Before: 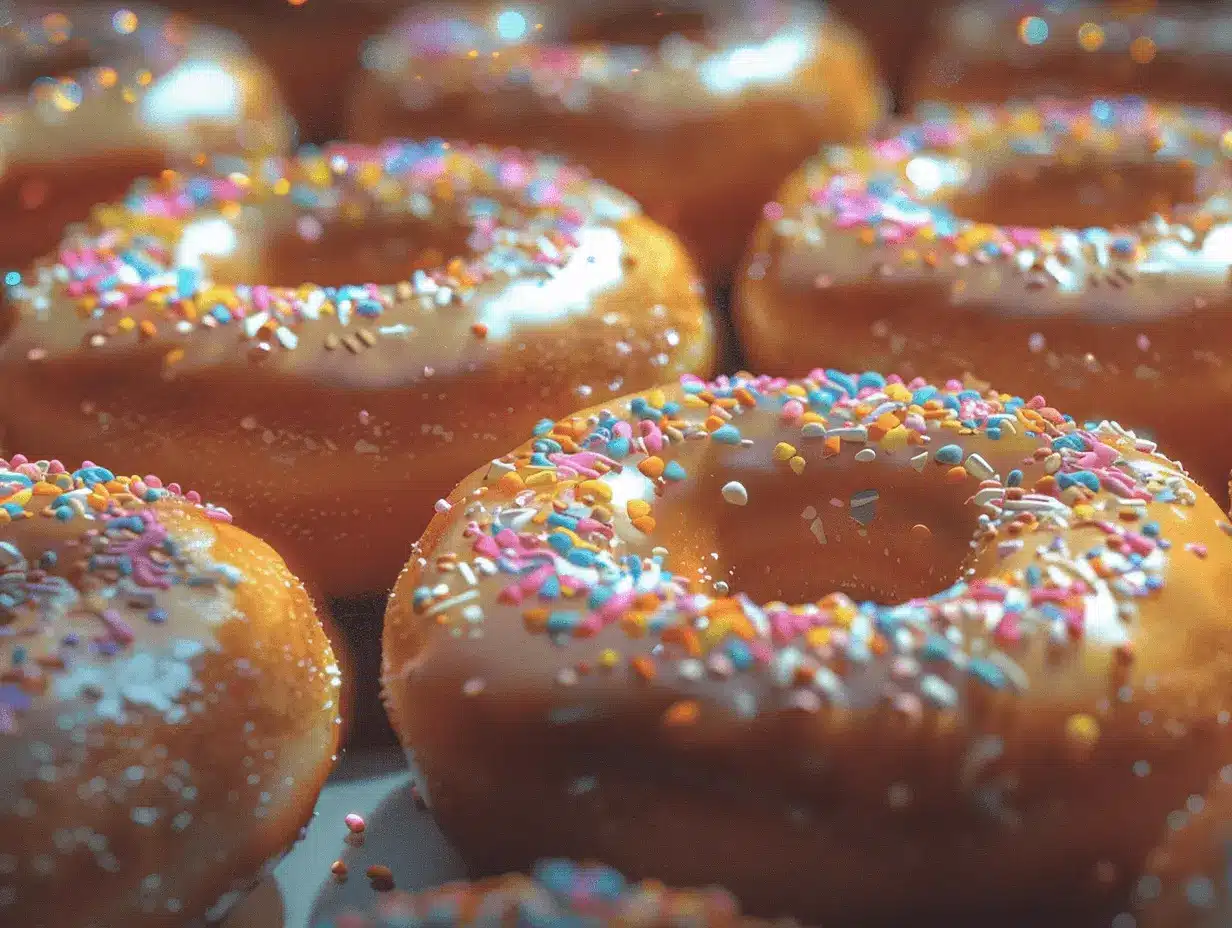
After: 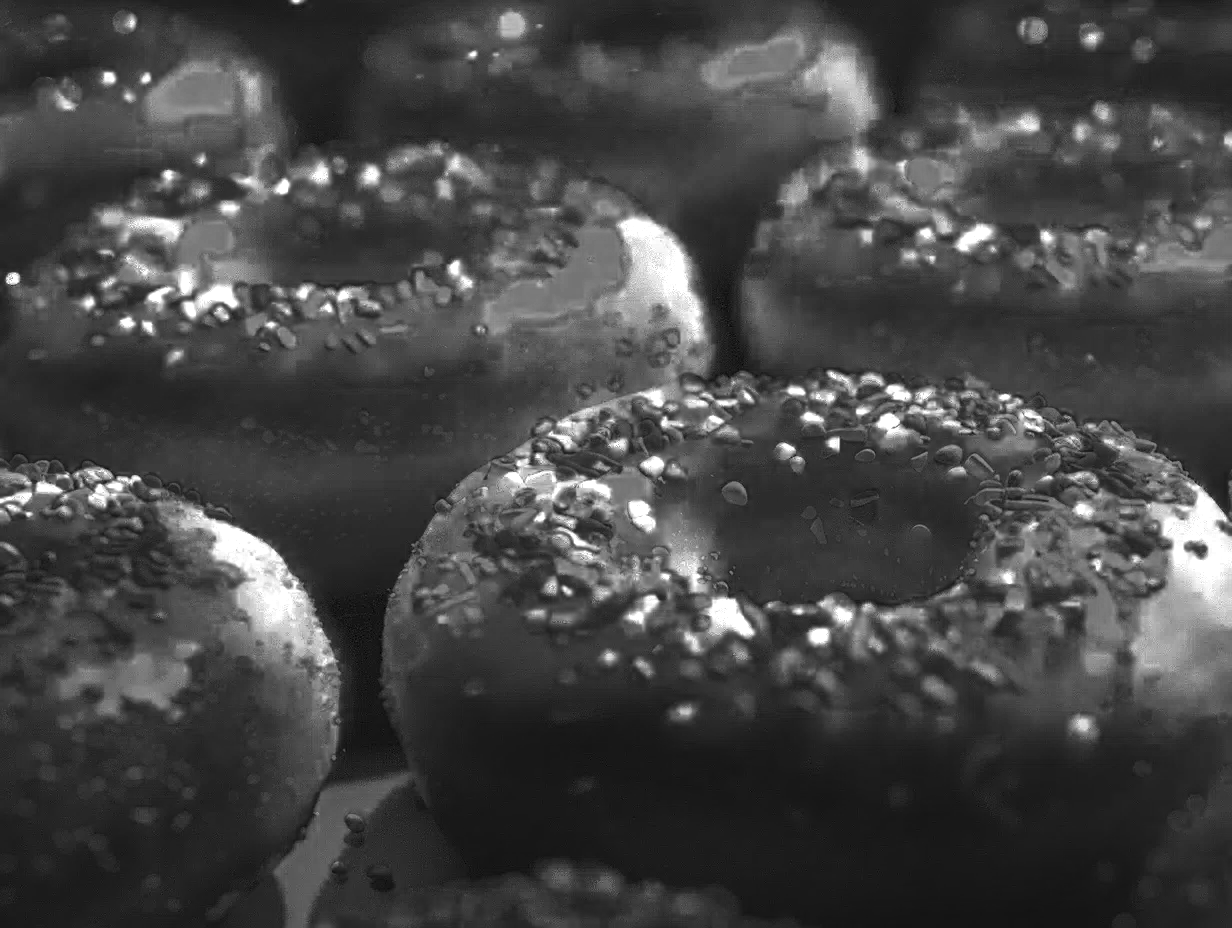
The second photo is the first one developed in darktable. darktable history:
sharpen: on, module defaults
color correction: highlights a* -39.68, highlights b* -40, shadows a* -40, shadows b* -40, saturation -3
color zones: curves: ch0 [(0.287, 0.048) (0.493, 0.484) (0.737, 0.816)]; ch1 [(0, 0) (0.143, 0) (0.286, 0) (0.429, 0) (0.571, 0) (0.714, 0) (0.857, 0)]
